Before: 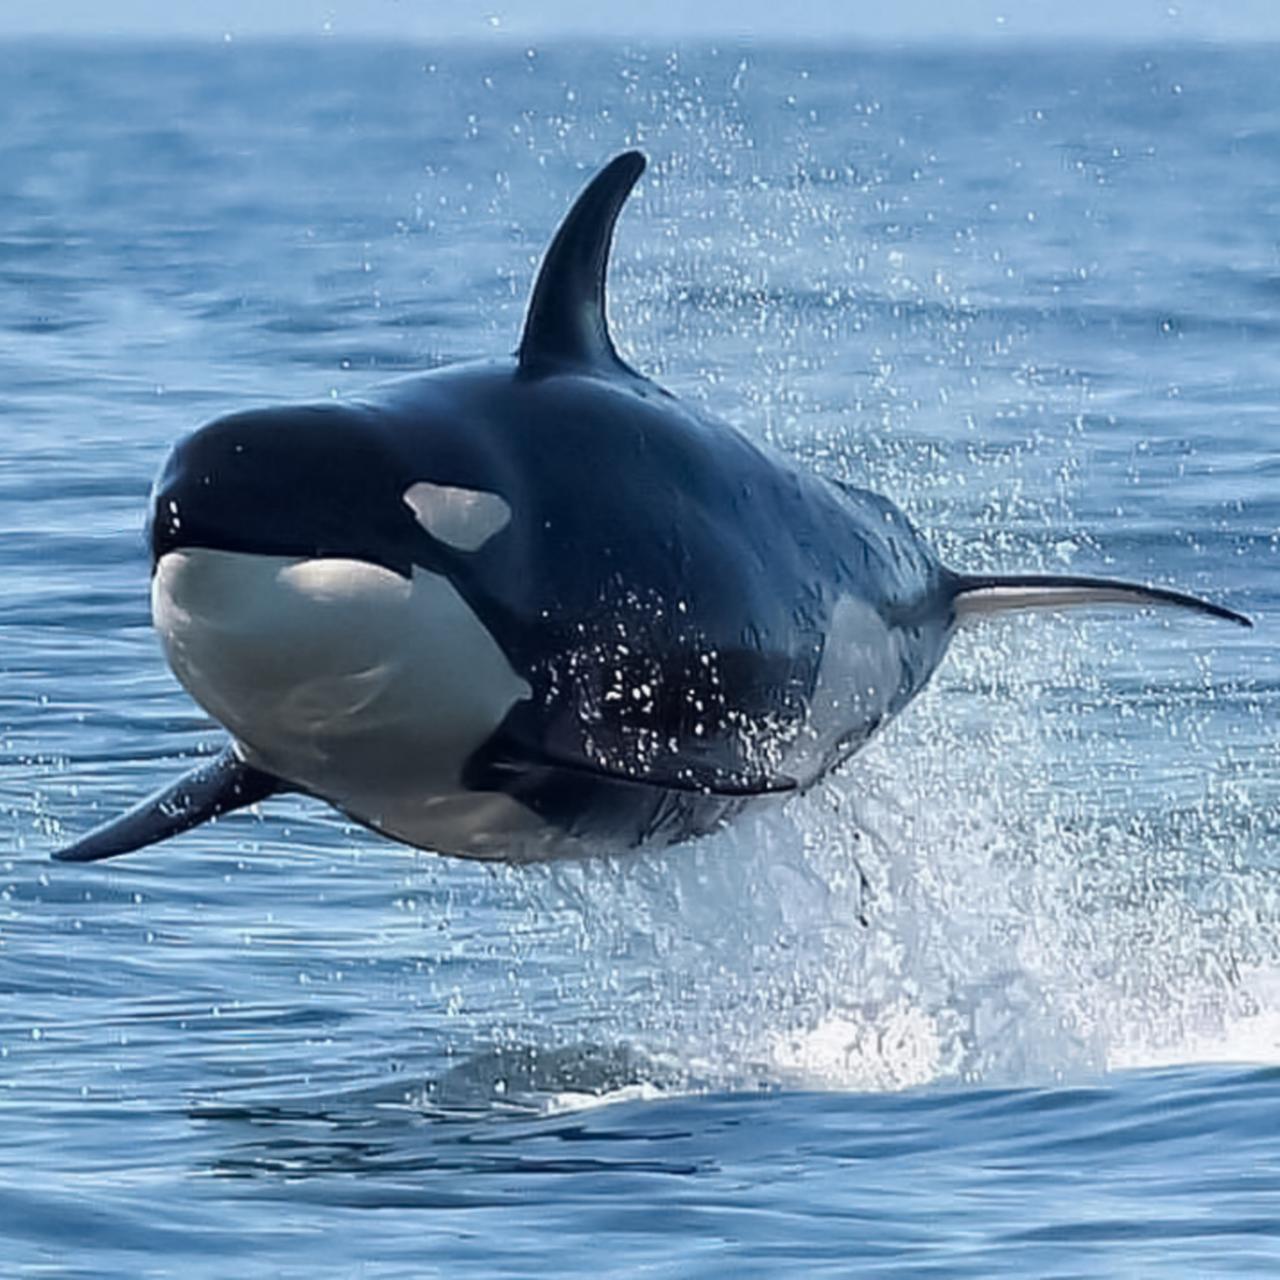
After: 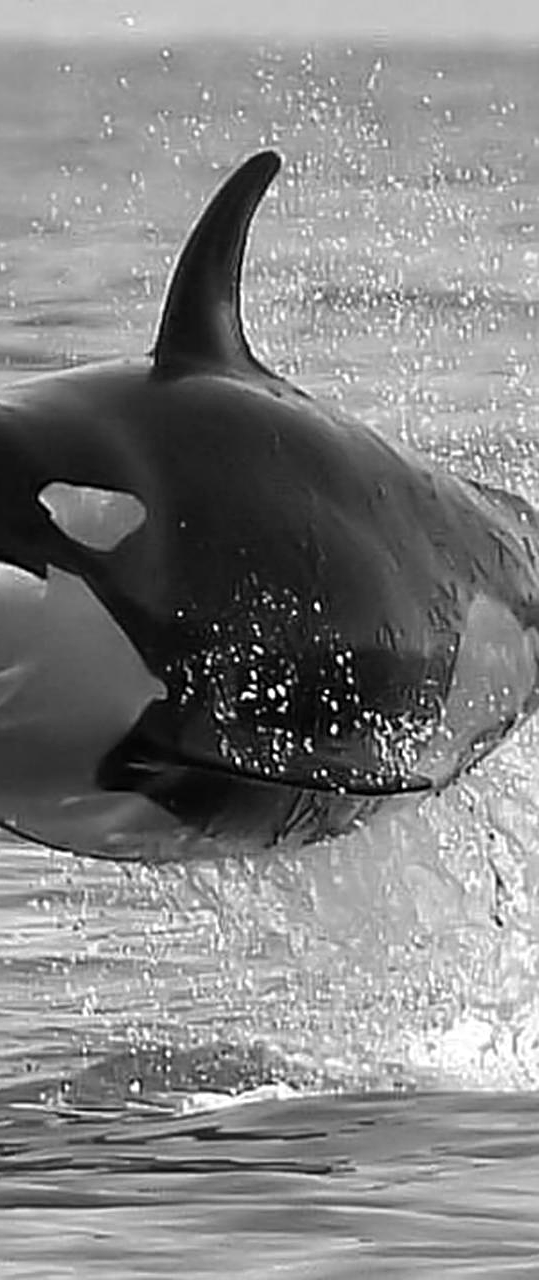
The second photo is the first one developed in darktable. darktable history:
monochrome: on, module defaults
crop: left 28.583%, right 29.231%
sharpen: on, module defaults
exposure: exposure 0.128 EV, compensate highlight preservation false
